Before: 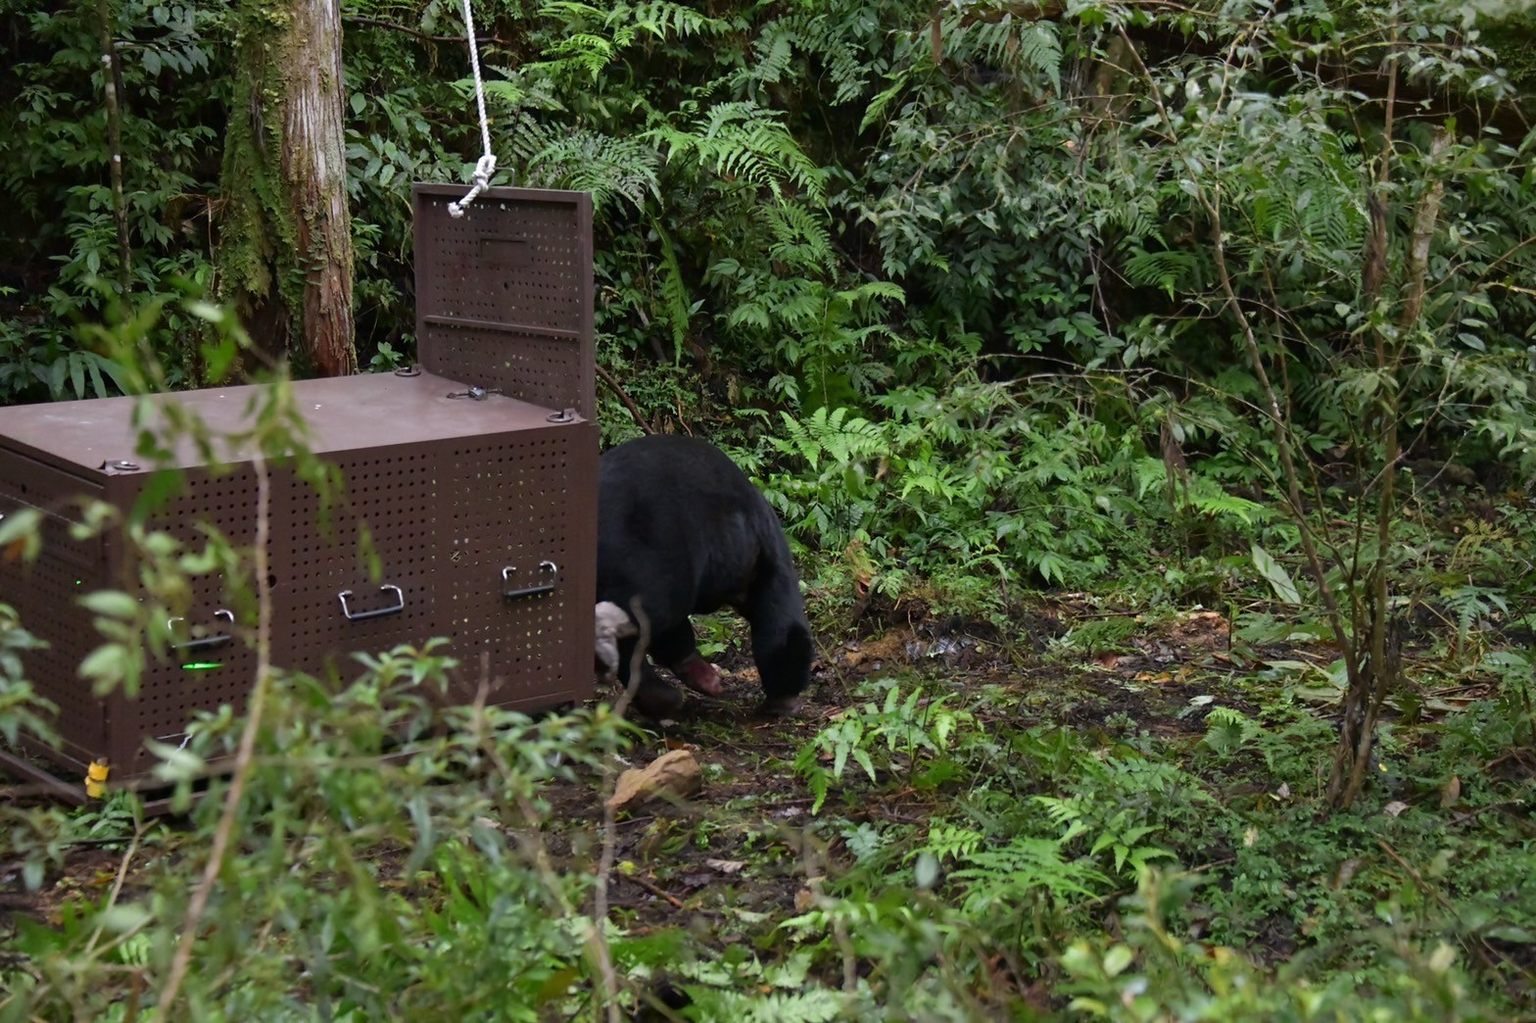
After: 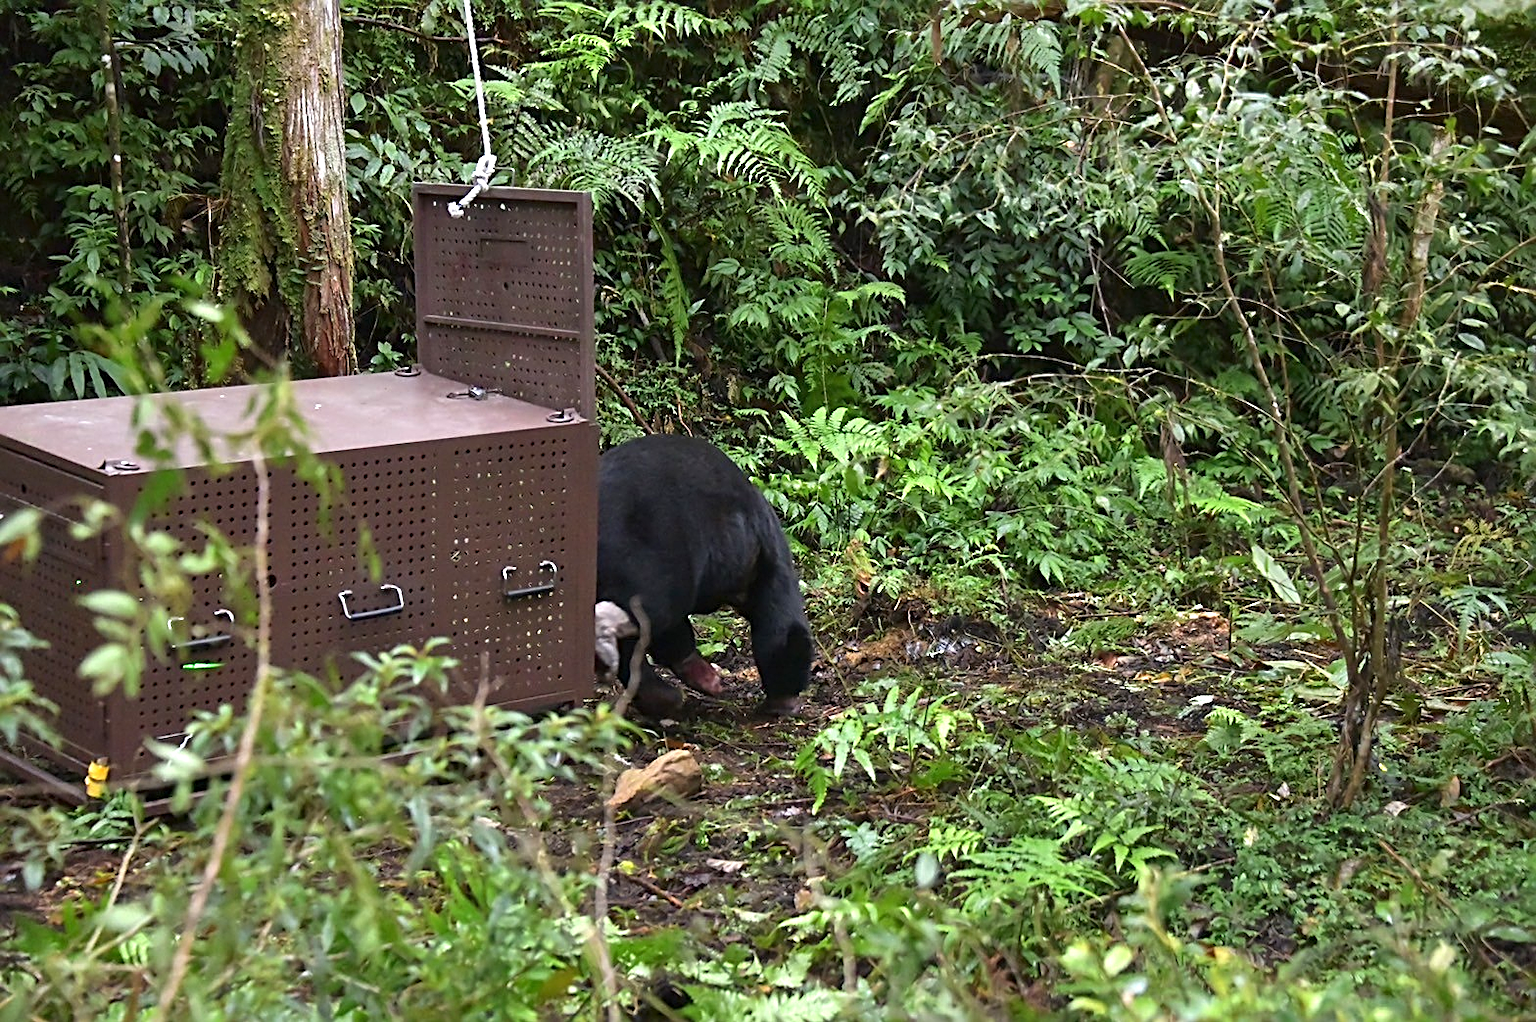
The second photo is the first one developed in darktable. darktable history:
exposure: black level correction 0, exposure 0.9 EV, compensate highlight preservation false
sharpen: radius 2.531, amount 0.628
